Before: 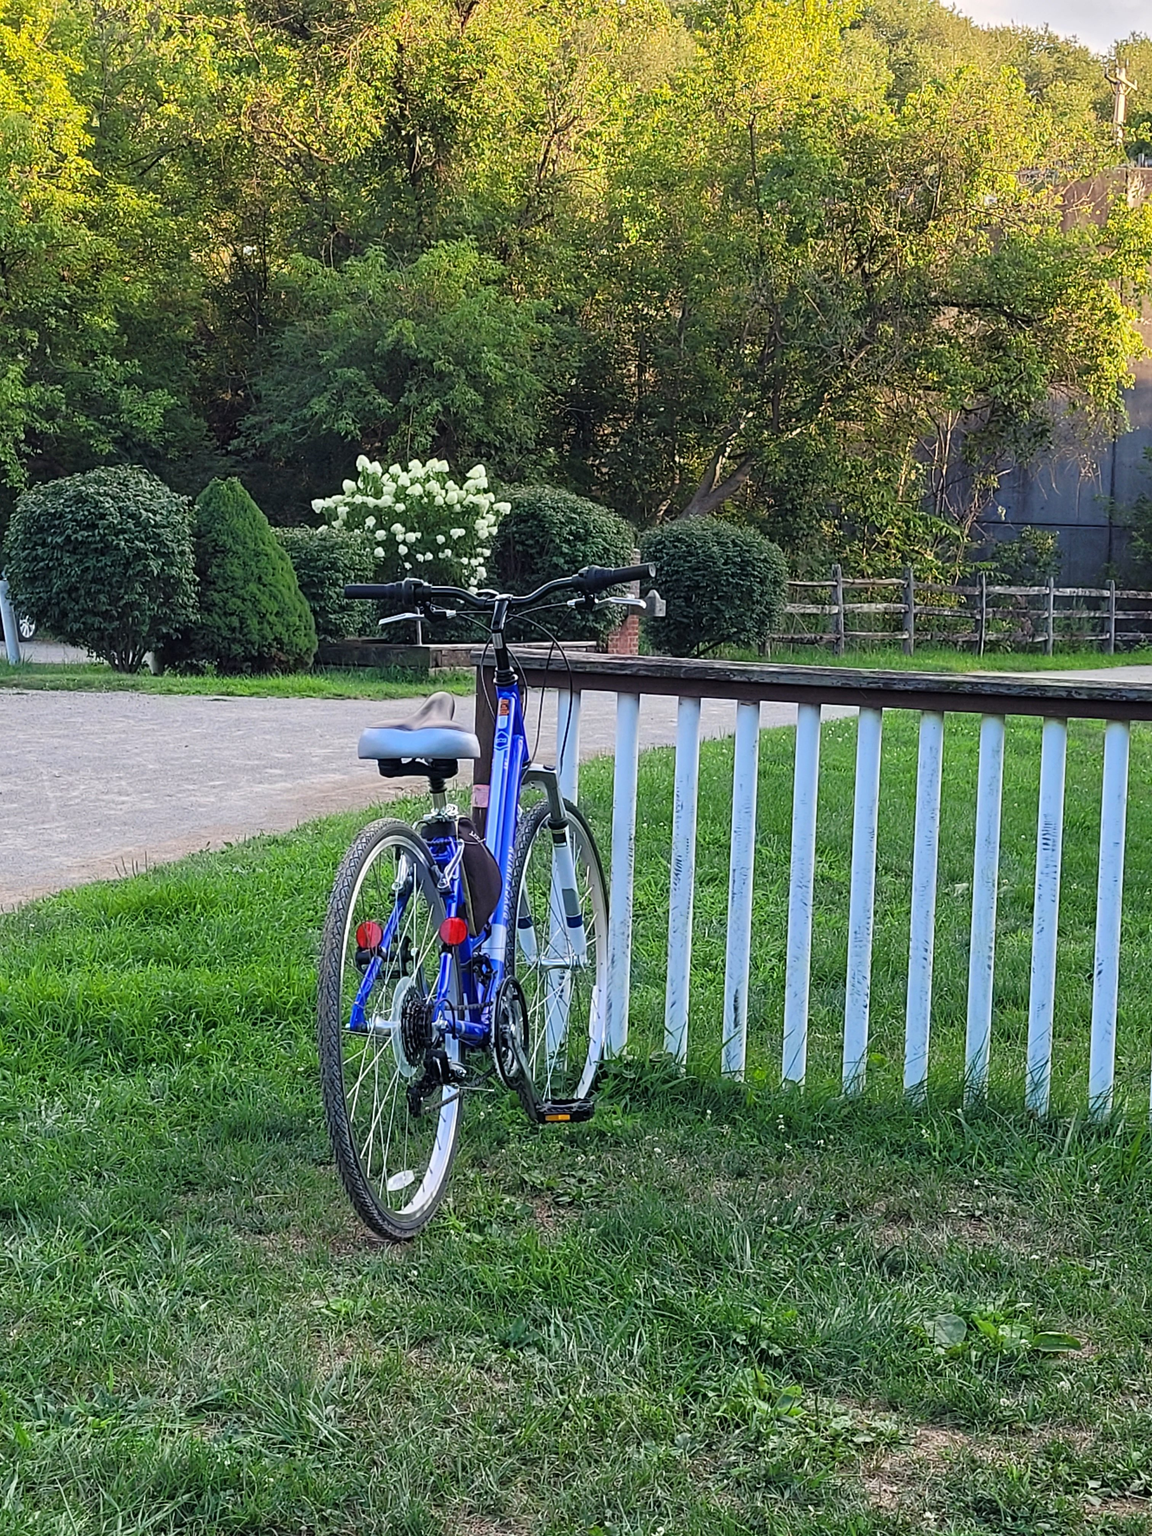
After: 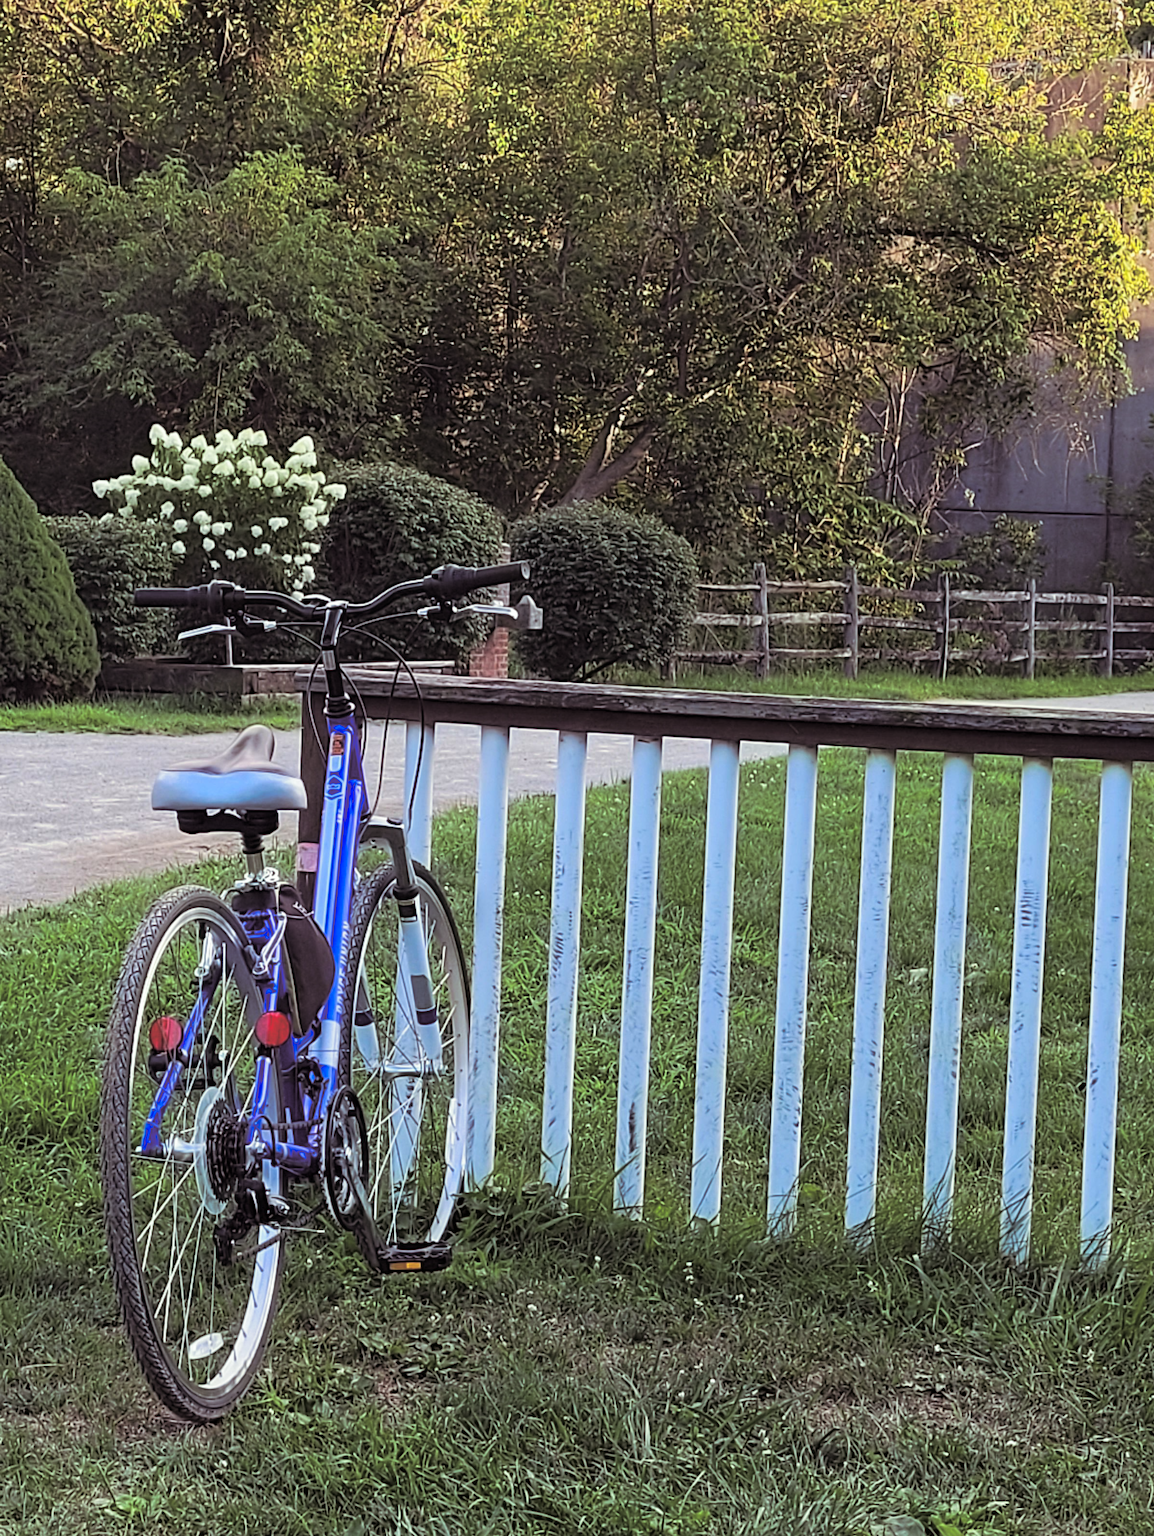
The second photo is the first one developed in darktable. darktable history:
color balance rgb: perceptual saturation grading › global saturation 20%, perceptual saturation grading › highlights -25%, perceptual saturation grading › shadows 25%
crop and rotate: left 20.74%, top 7.912%, right 0.375%, bottom 13.378%
split-toning: shadows › saturation 0.2
